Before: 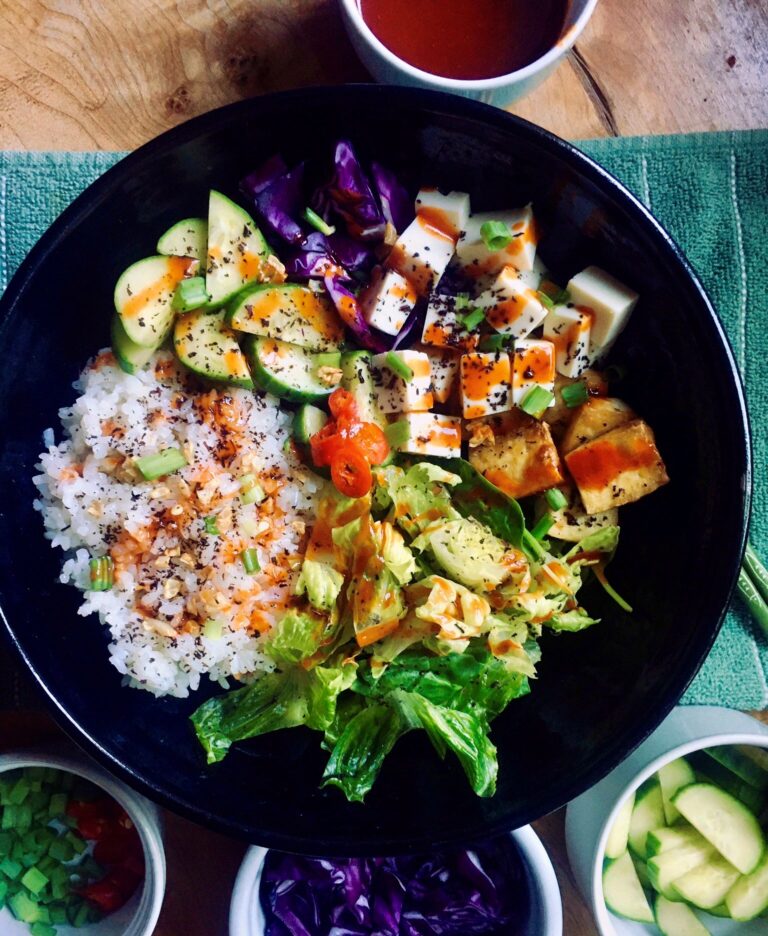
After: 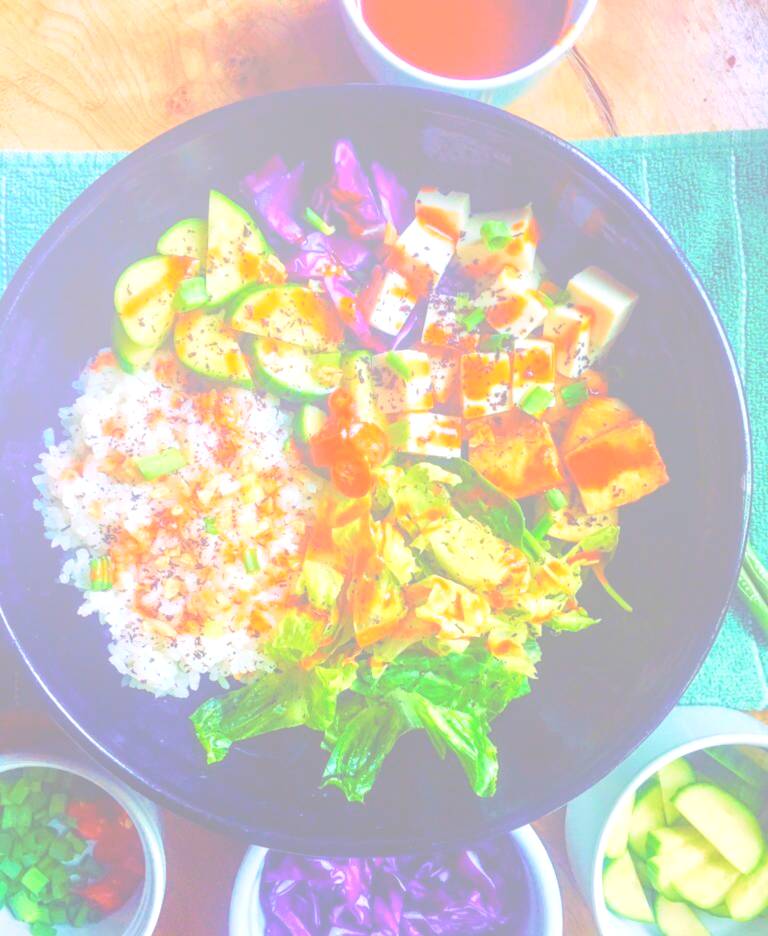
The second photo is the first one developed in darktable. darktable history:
exposure: exposure 0.74 EV, compensate highlight preservation false
local contrast: on, module defaults
bloom: size 70%, threshold 25%, strength 70%
